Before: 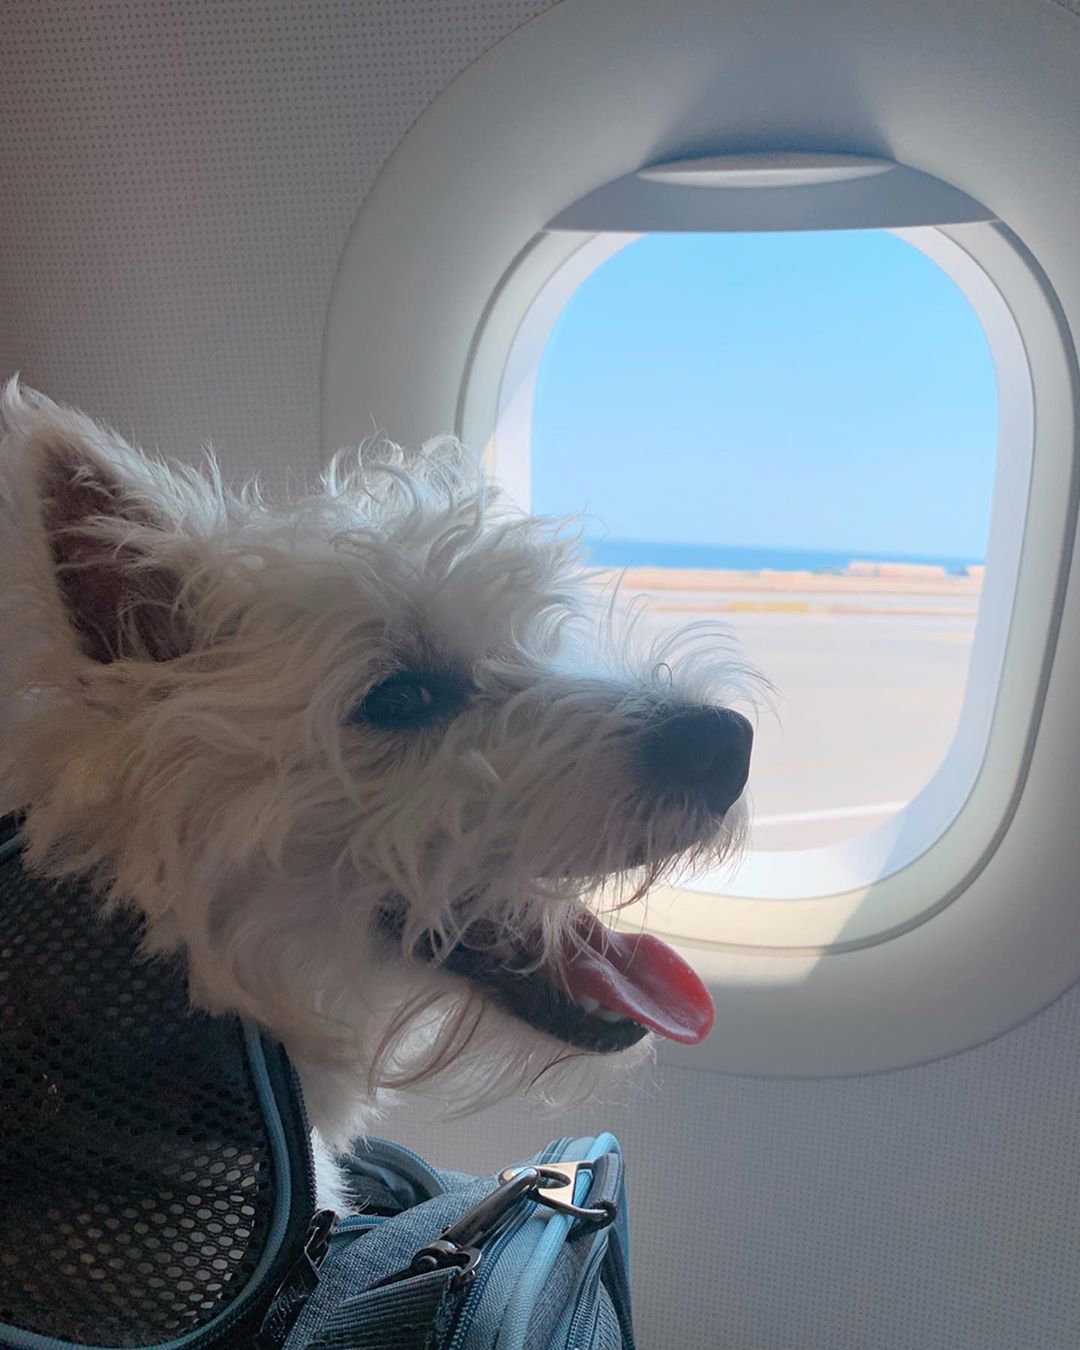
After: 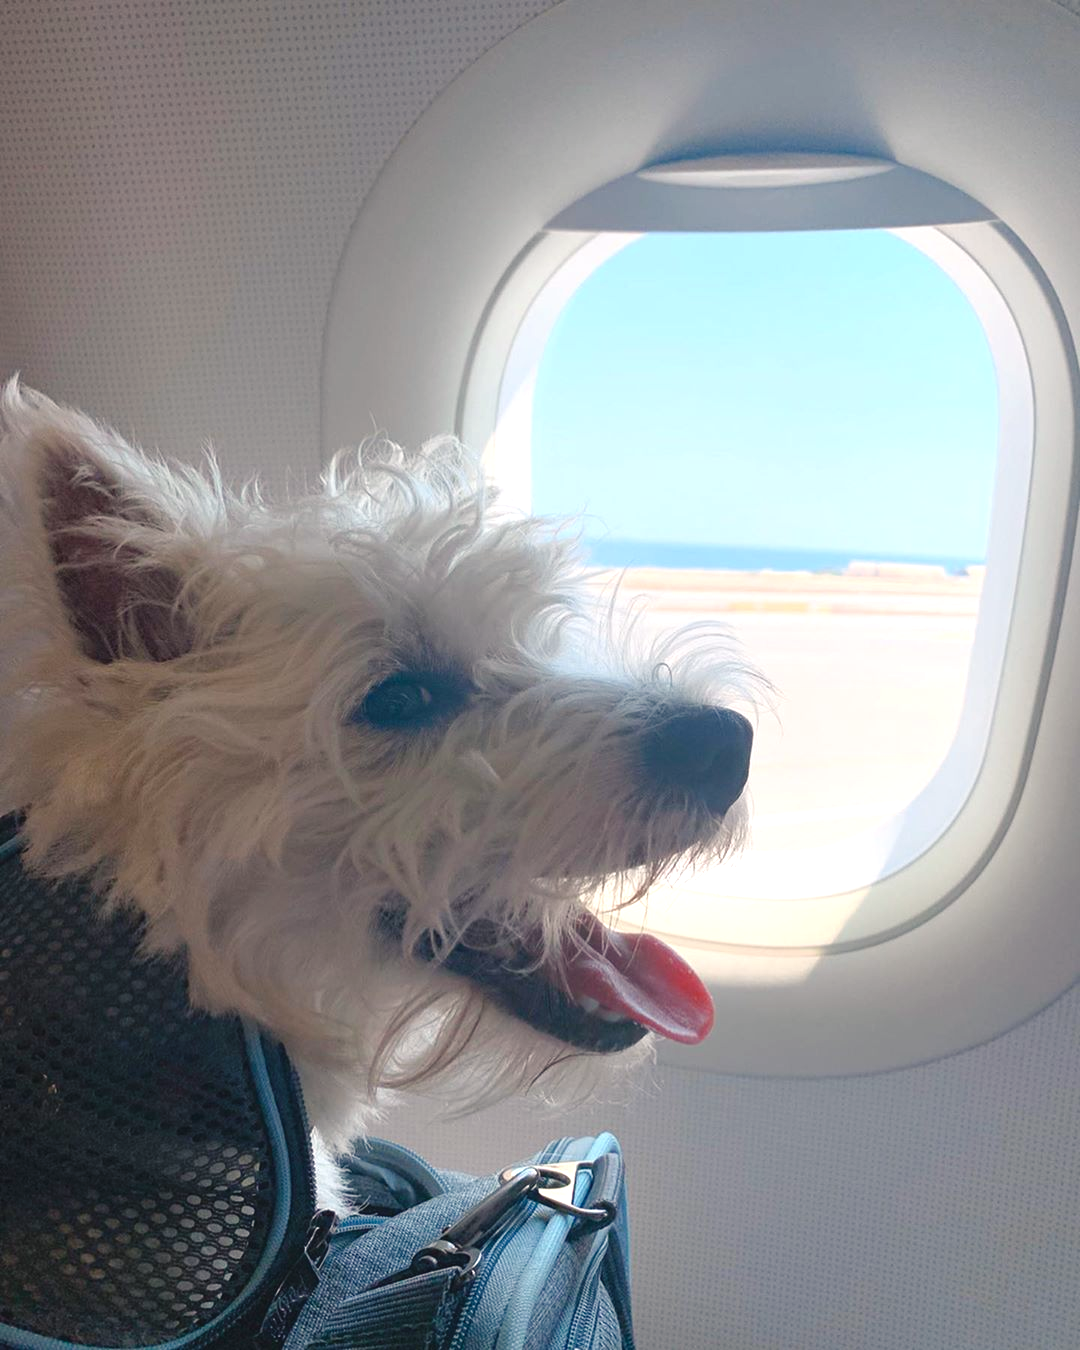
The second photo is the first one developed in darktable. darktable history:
color balance rgb: shadows lift › chroma 2%, shadows lift › hue 250°, power › hue 326.4°, highlights gain › chroma 2%, highlights gain › hue 64.8°, global offset › luminance 0.5%, global offset › hue 58.8°, perceptual saturation grading › highlights -25%, perceptual saturation grading › shadows 30%, global vibrance 15%
exposure: black level correction 0, exposure 0.5 EV, compensate exposure bias true, compensate highlight preservation false
